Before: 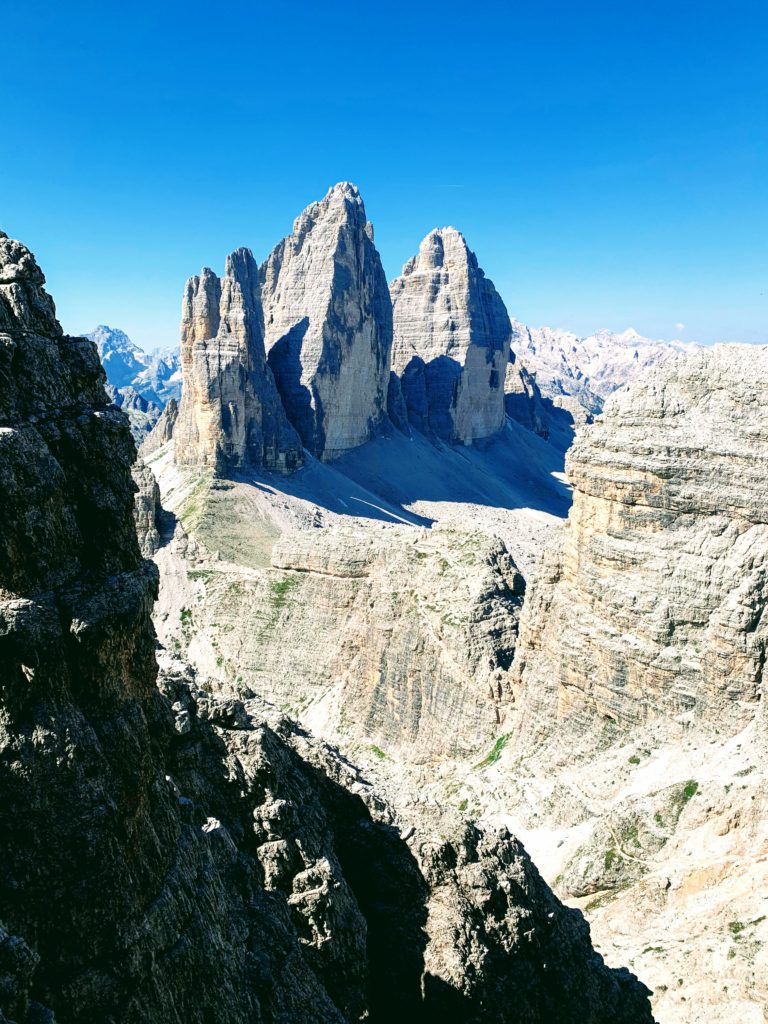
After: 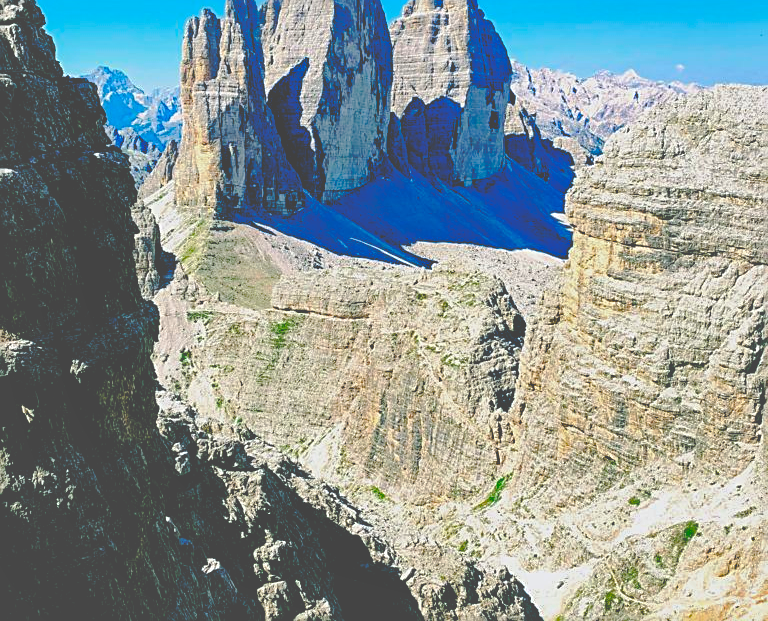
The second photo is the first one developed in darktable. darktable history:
color balance rgb: linear chroma grading › global chroma -0.67%, saturation formula JzAzBz (2021)
crop and rotate: top 25.357%, bottom 13.942%
sharpen: on, module defaults
rgb levels: levels [[0.01, 0.419, 0.839], [0, 0.5, 1], [0, 0.5, 1]]
base curve: curves: ch0 [(0, 0.024) (0.055, 0.065) (0.121, 0.166) (0.236, 0.319) (0.693, 0.726) (1, 1)], preserve colors none
contrast brightness saturation: contrast -0.19, saturation 0.19
shadows and highlights: on, module defaults
haze removal: strength 0.5, distance 0.43, compatibility mode true, adaptive false
